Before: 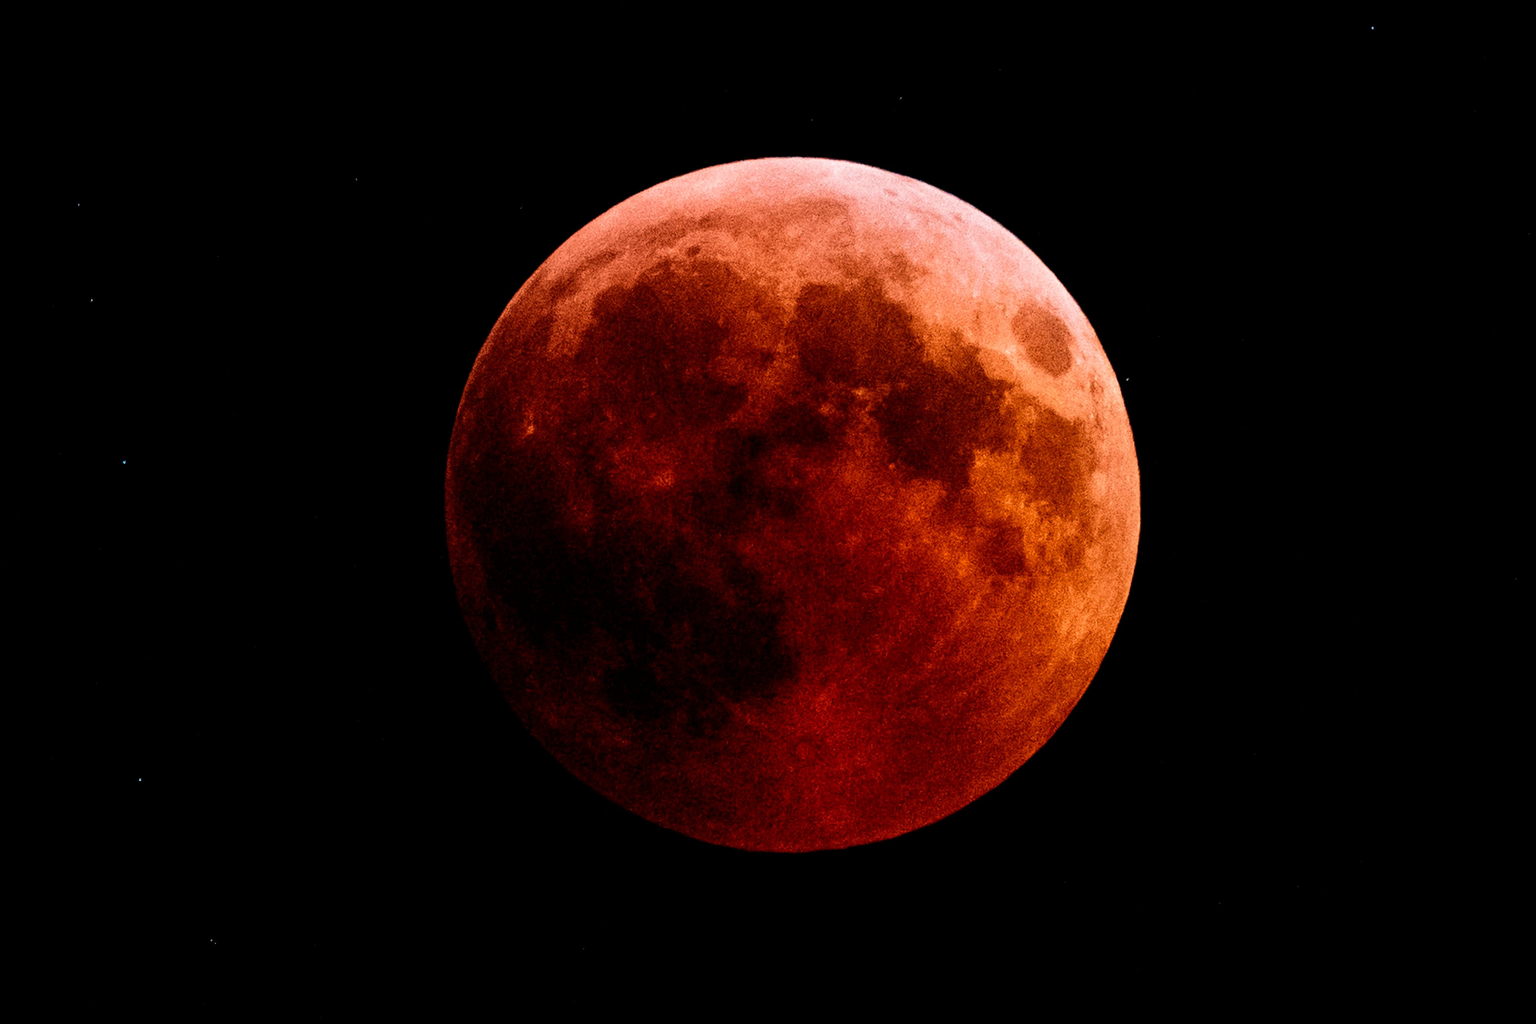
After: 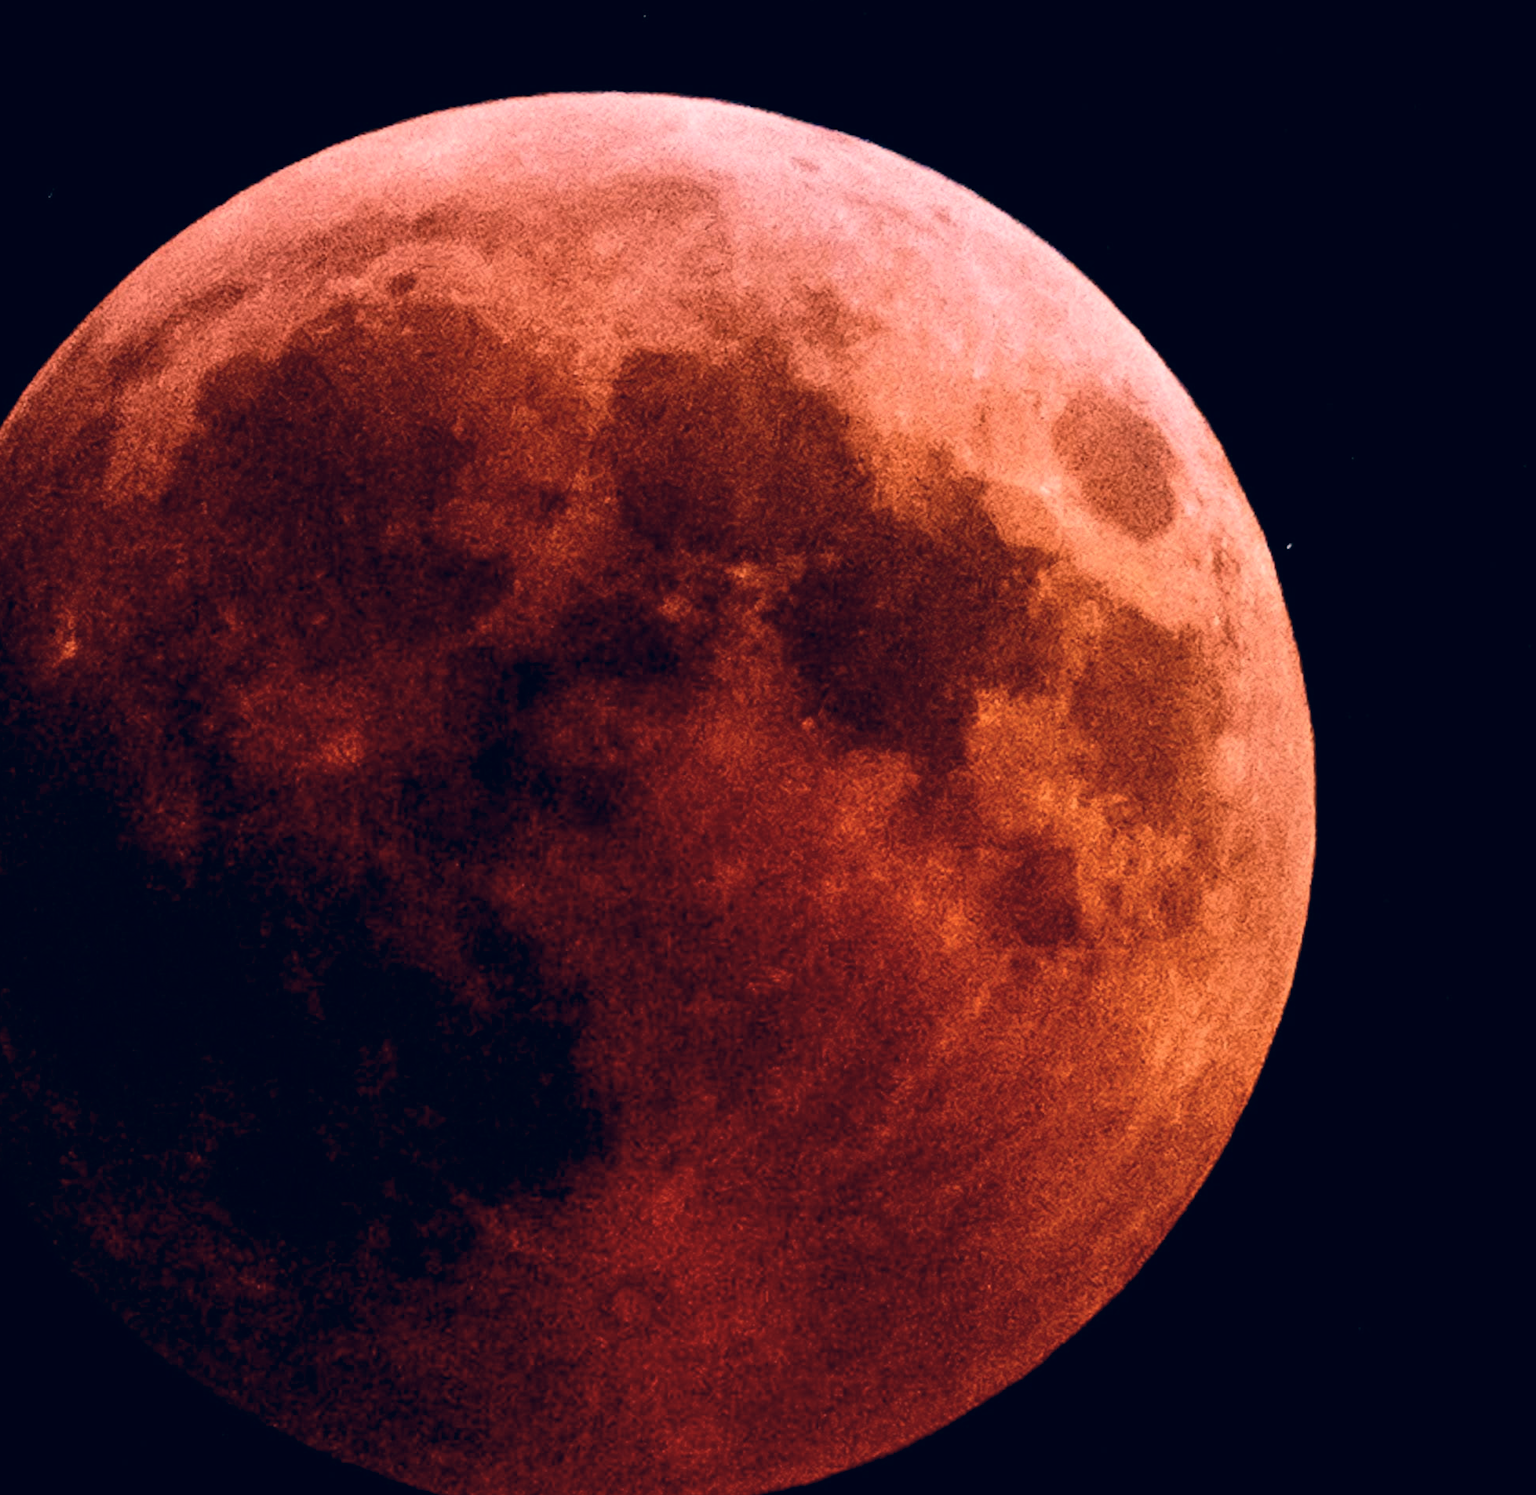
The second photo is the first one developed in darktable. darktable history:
crop: left 32.342%, top 10.964%, right 18.689%, bottom 17.555%
color correction: highlights a* 14.21, highlights b* 5.66, shadows a* -5.7, shadows b* -15.72, saturation 0.848
